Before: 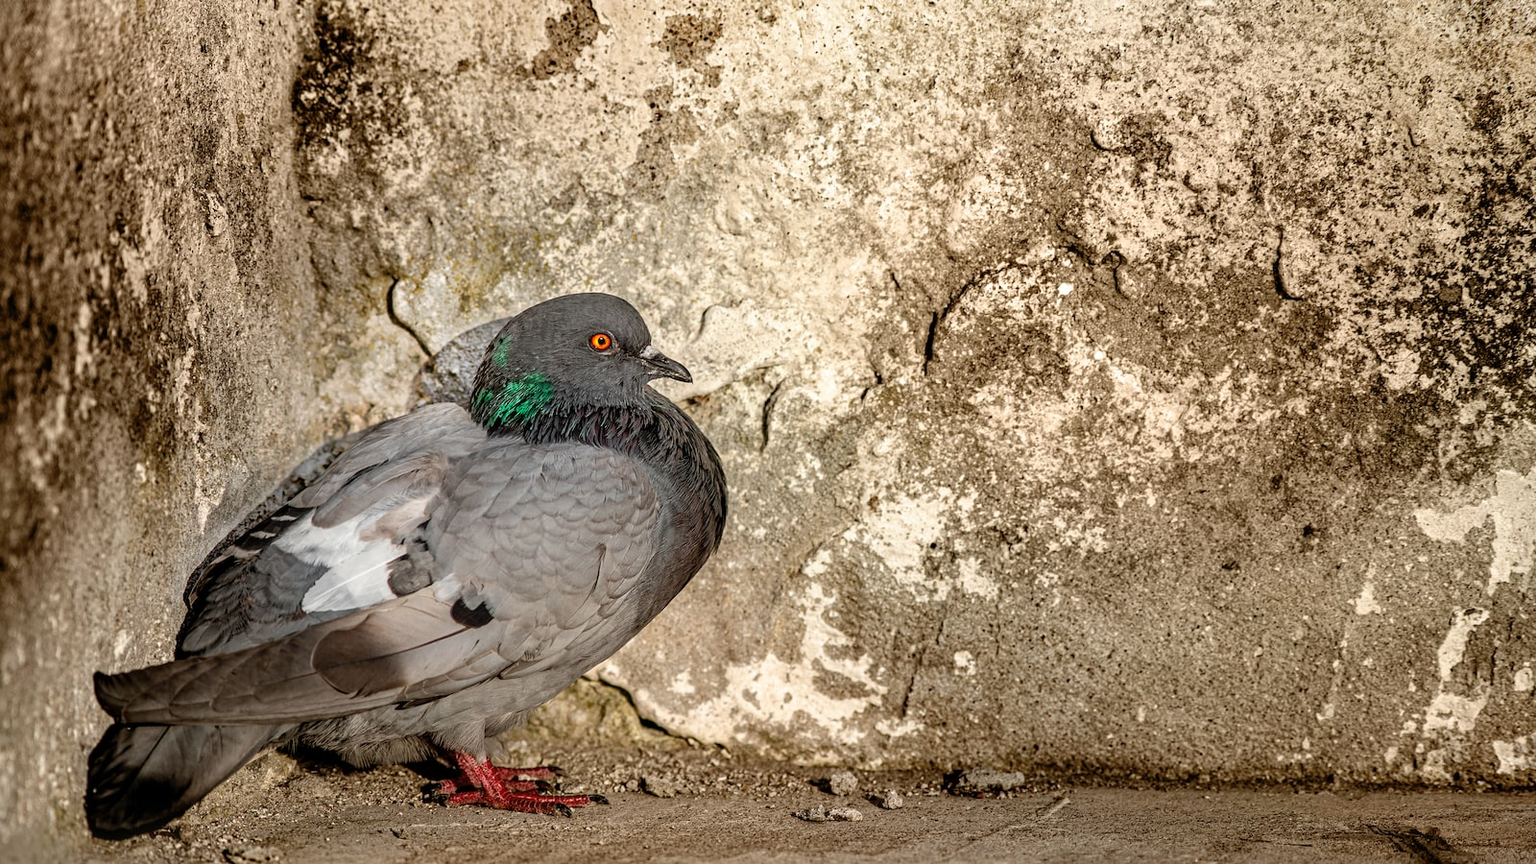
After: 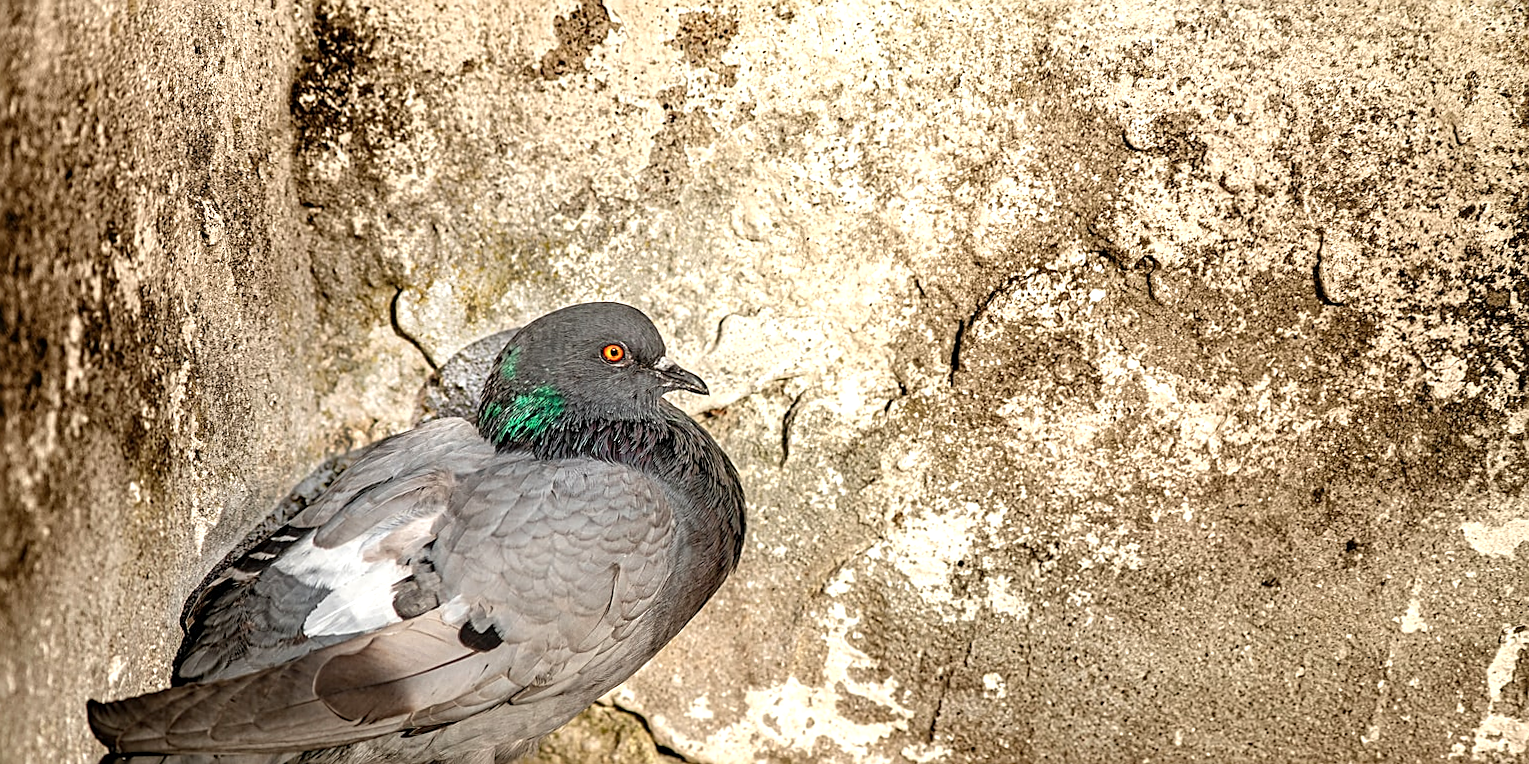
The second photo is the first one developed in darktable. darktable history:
exposure: exposure 0.489 EV, compensate exposure bias true, compensate highlight preservation false
sharpen: on, module defaults
crop and rotate: angle 0.313°, left 0.297%, right 3.193%, bottom 14.211%
